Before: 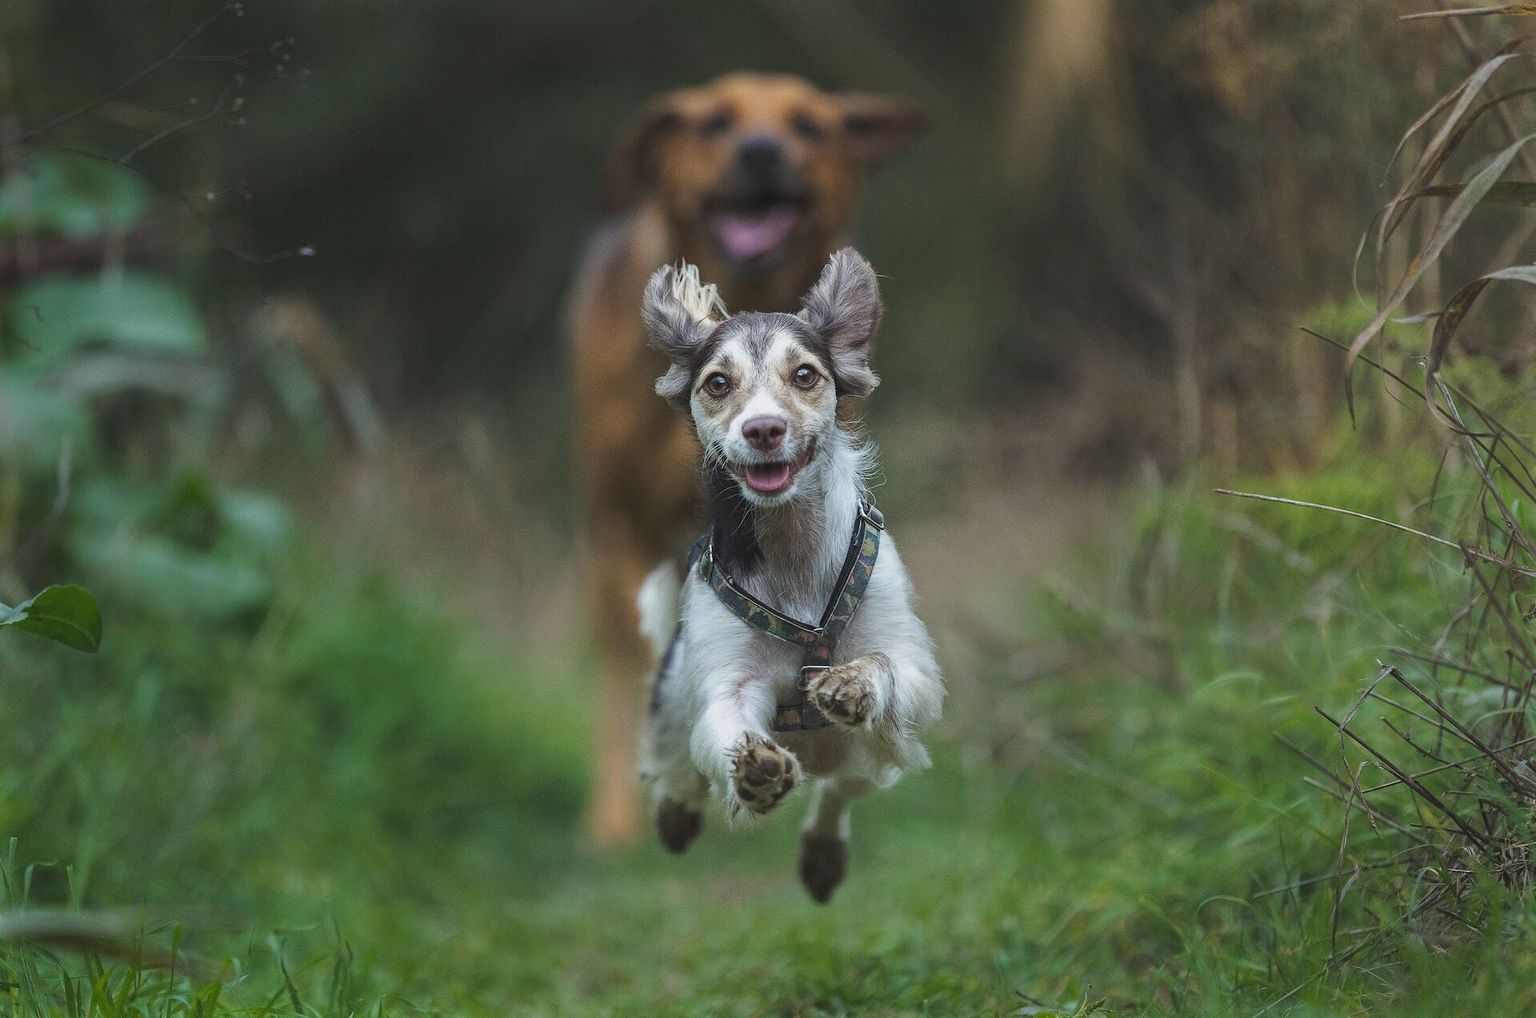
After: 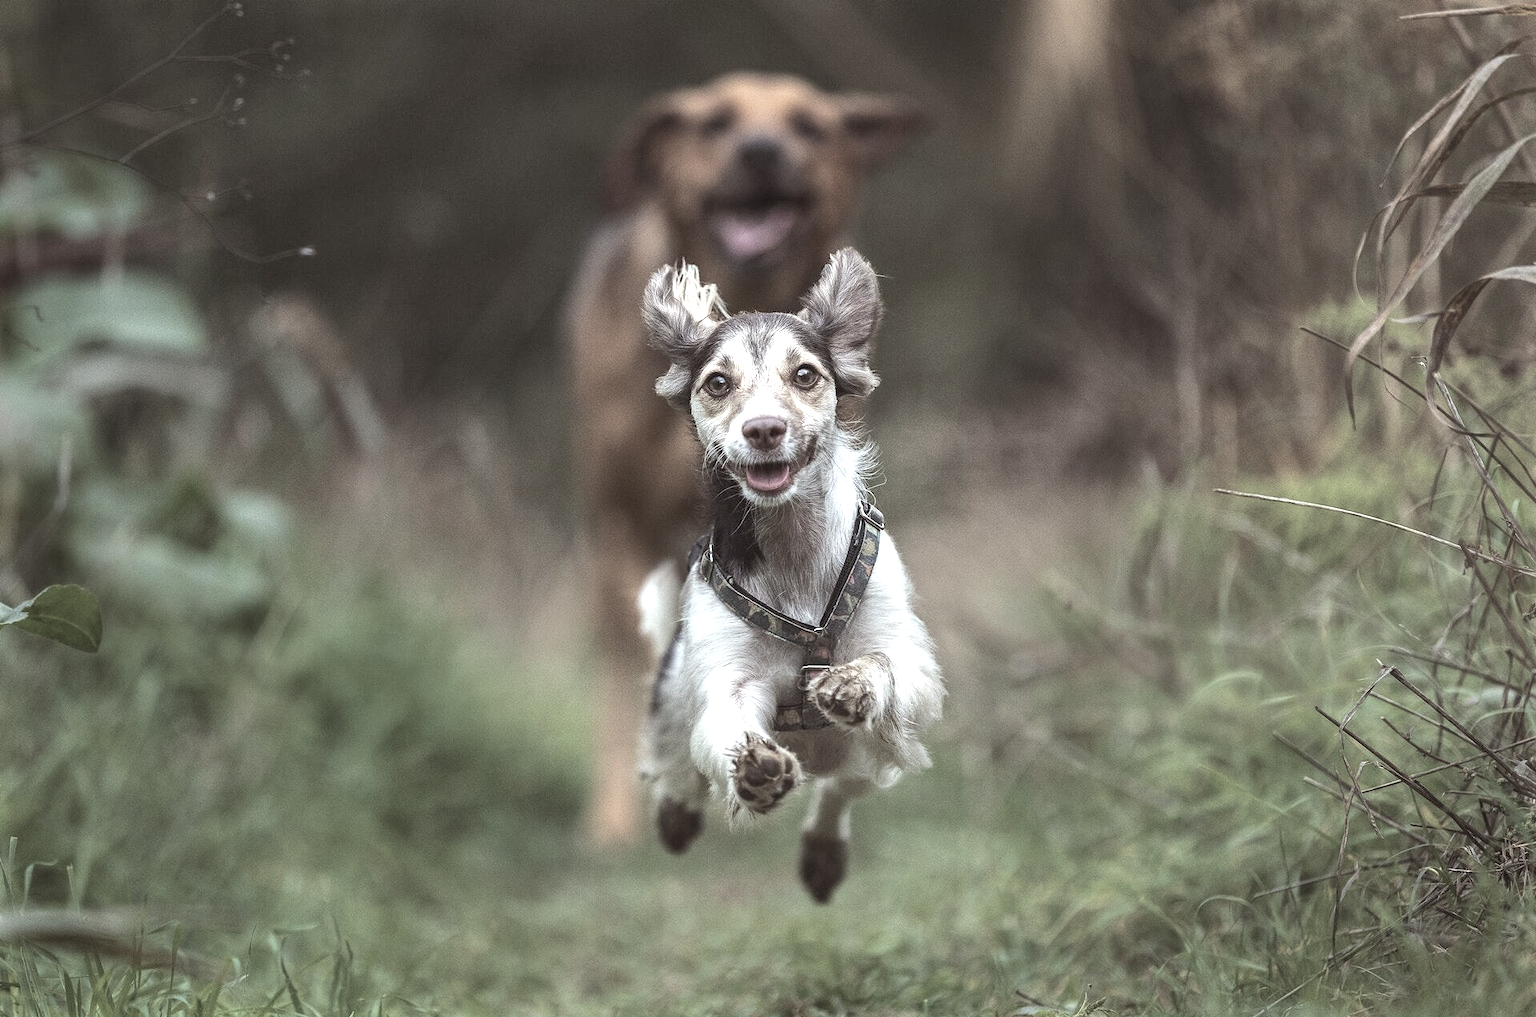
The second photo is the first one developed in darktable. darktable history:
local contrast: highlights 101%, shadows 99%, detail 119%, midtone range 0.2
color balance rgb: power › chroma 1.537%, power › hue 26.14°, perceptual saturation grading › global saturation -28.884%, perceptual saturation grading › highlights -21.009%, perceptual saturation grading › mid-tones -23.782%, perceptual saturation grading › shadows -25.041%, global vibrance 11.608%, contrast 5.033%
shadows and highlights: radius 47.17, white point adjustment 6.69, compress 79.3%, soften with gaussian
exposure: exposure 0.504 EV, compensate highlight preservation false
